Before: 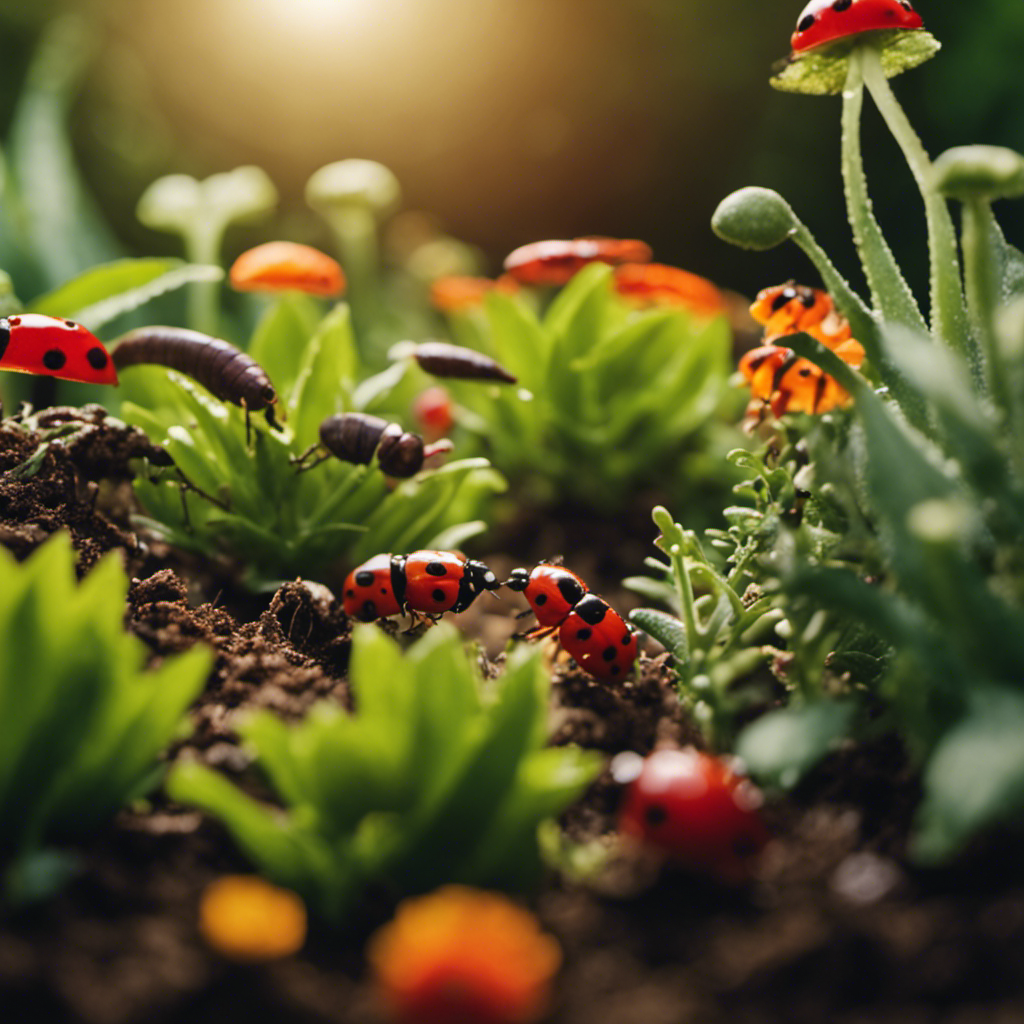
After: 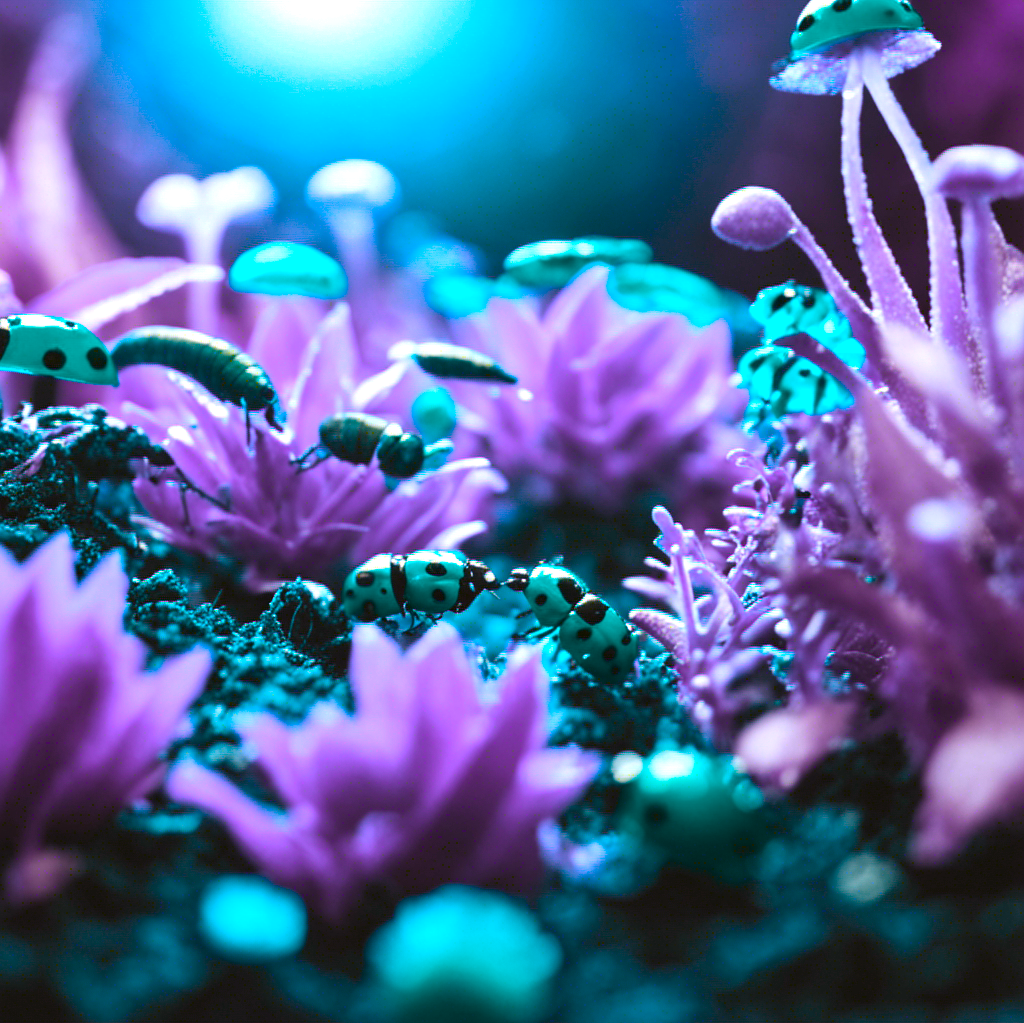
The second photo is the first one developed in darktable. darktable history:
crop: bottom 0.063%
base curve: curves: ch0 [(0, 0) (0.472, 0.508) (1, 1)], preserve colors none
exposure: black level correction 0, exposure 0.692 EV, compensate highlight preservation false
color balance rgb: perceptual saturation grading › global saturation 30.165%, hue shift 176.92°, global vibrance 49.793%, contrast 0.357%
